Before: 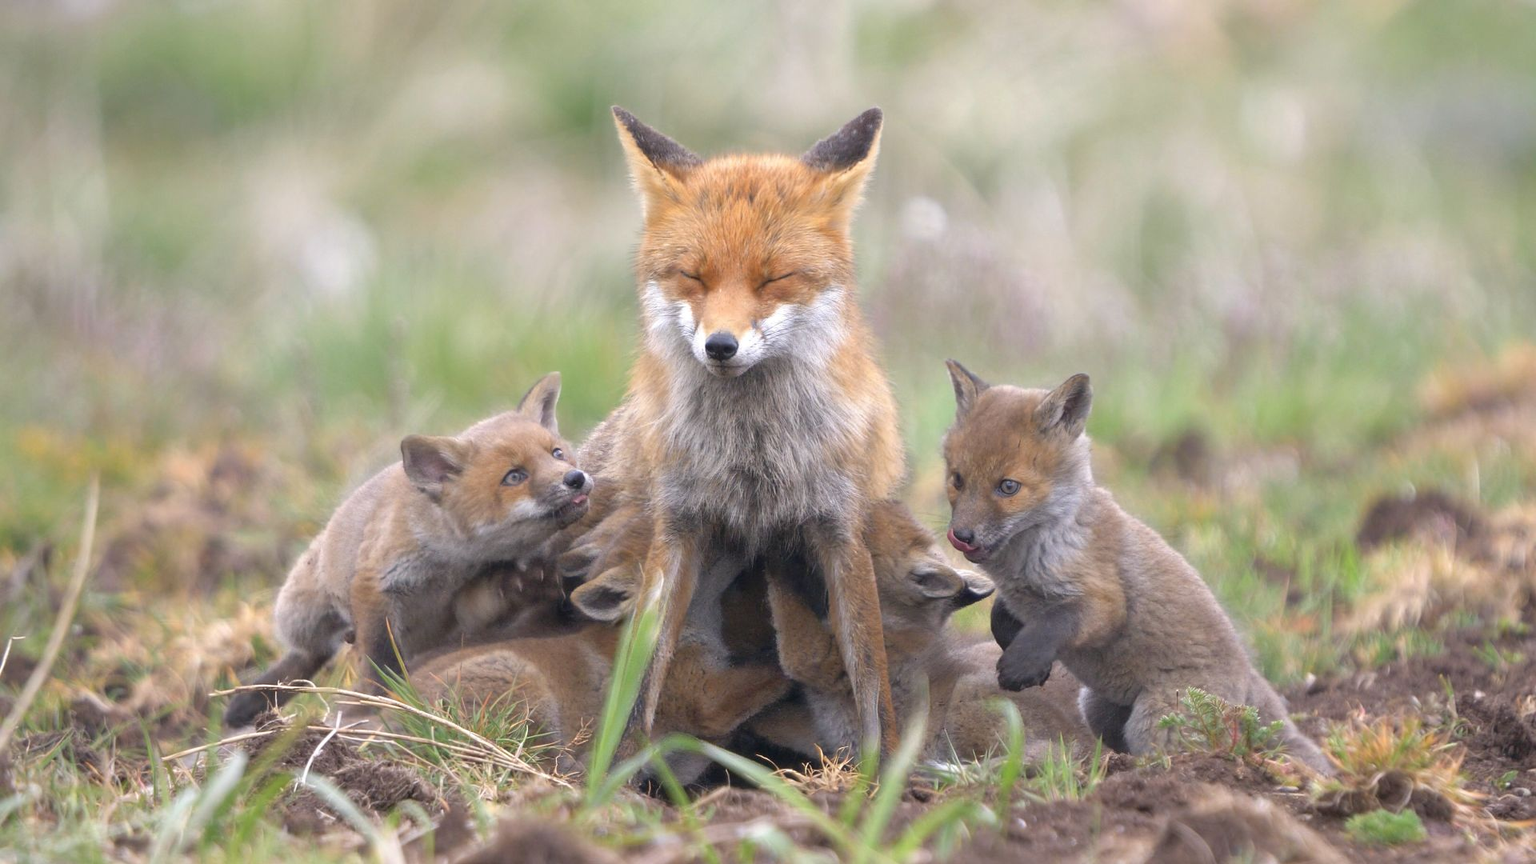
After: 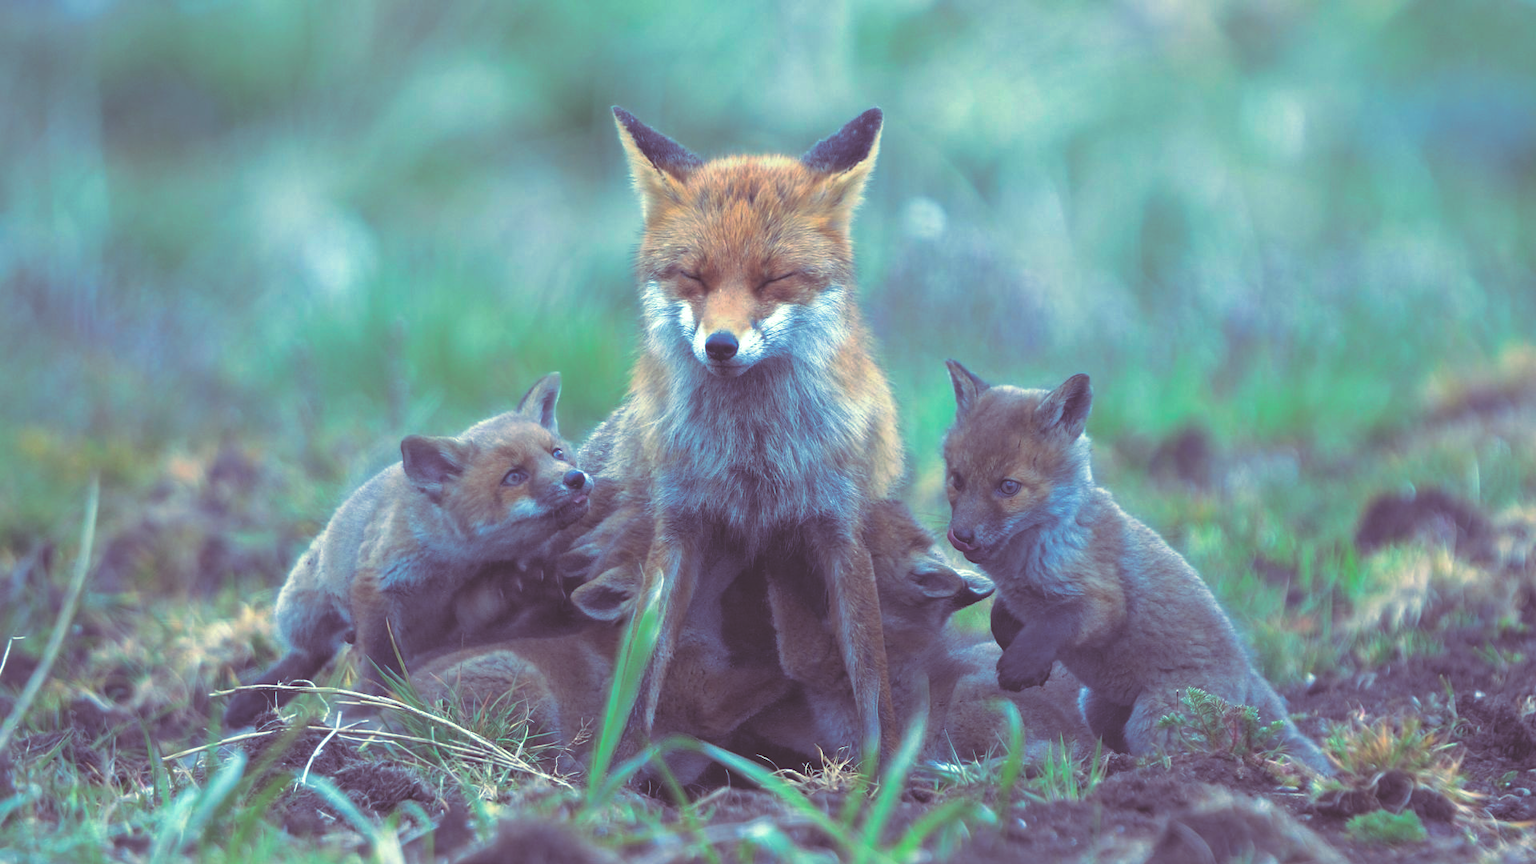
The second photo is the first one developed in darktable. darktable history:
contrast brightness saturation: saturation 0.1
split-toning: shadows › saturation 0.2
rgb curve: curves: ch0 [(0, 0.186) (0.314, 0.284) (0.576, 0.466) (0.805, 0.691) (0.936, 0.886)]; ch1 [(0, 0.186) (0.314, 0.284) (0.581, 0.534) (0.771, 0.746) (0.936, 0.958)]; ch2 [(0, 0.216) (0.275, 0.39) (1, 1)], mode RGB, independent channels, compensate middle gray true, preserve colors none
color zones: curves: ch0 [(0, 0.613) (0.01, 0.613) (0.245, 0.448) (0.498, 0.529) (0.642, 0.665) (0.879, 0.777) (0.99, 0.613)]; ch1 [(0, 0) (0.143, 0) (0.286, 0) (0.429, 0) (0.571, 0) (0.714, 0) (0.857, 0)], mix -121.96%
